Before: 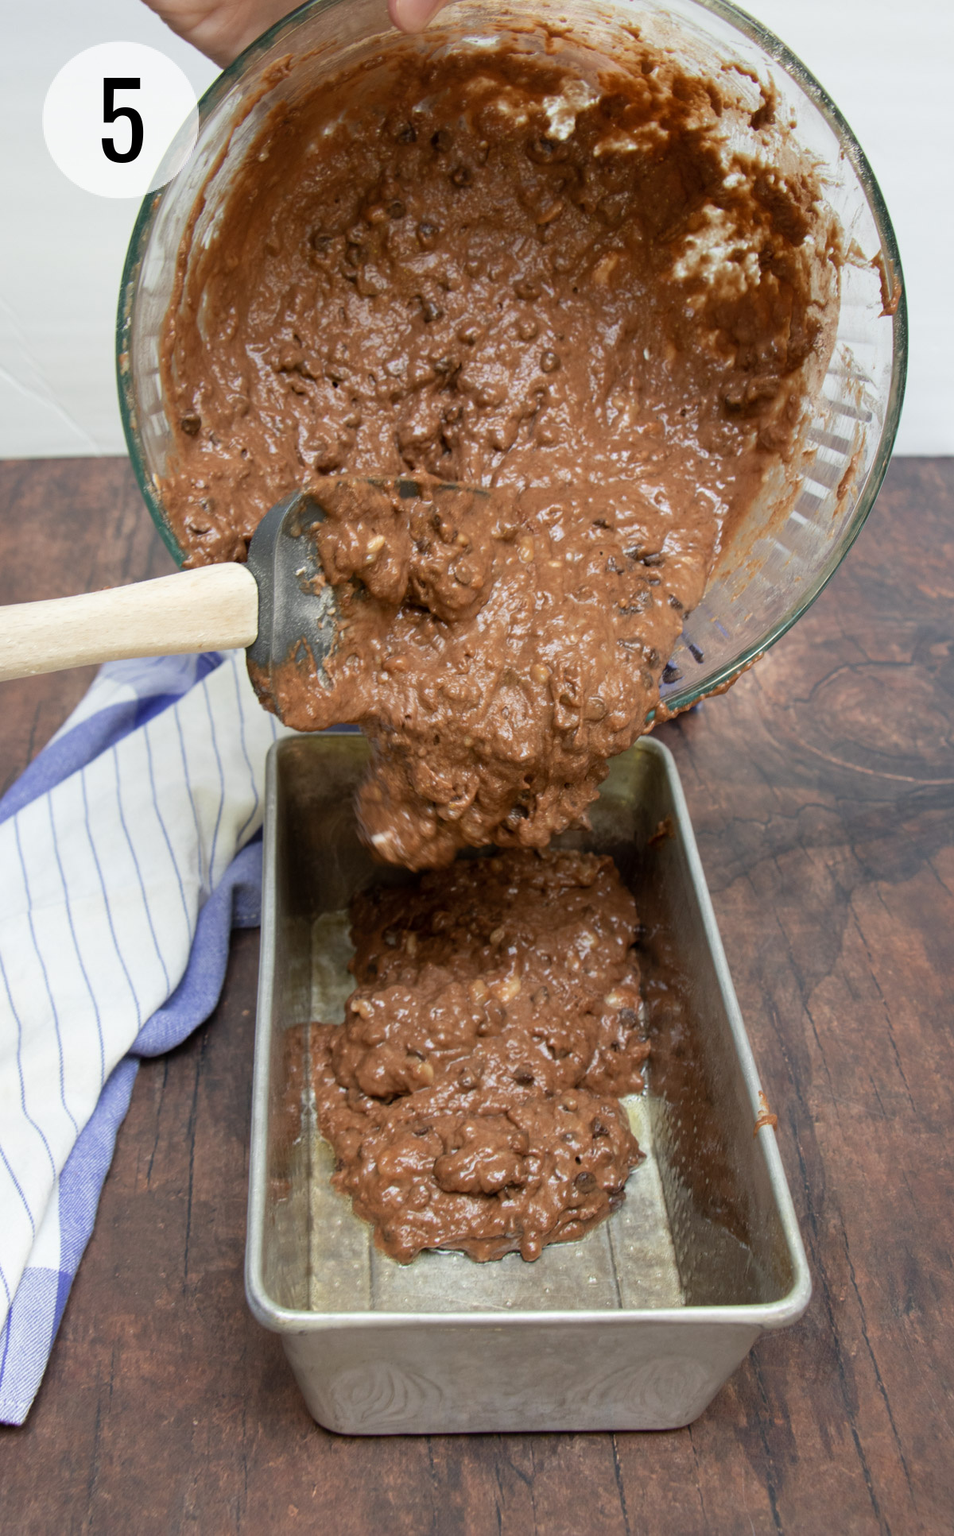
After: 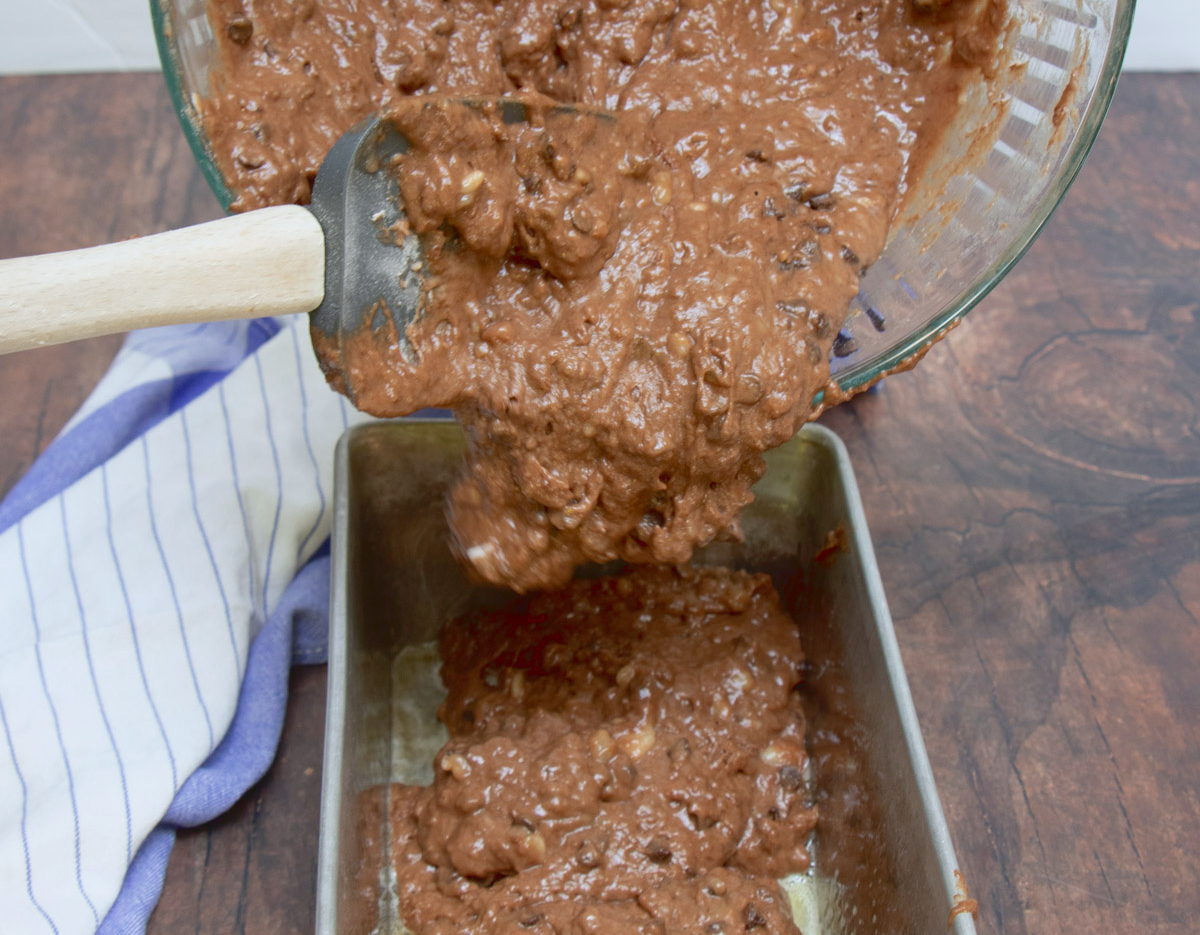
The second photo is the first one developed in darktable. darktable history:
exposure: black level correction 0.001, compensate highlight preservation false
crop and rotate: top 26.056%, bottom 25.543%
white balance: red 0.974, blue 1.044
tone curve: curves: ch0 [(0, 0.068) (1, 0.961)], color space Lab, linked channels, preserve colors none
